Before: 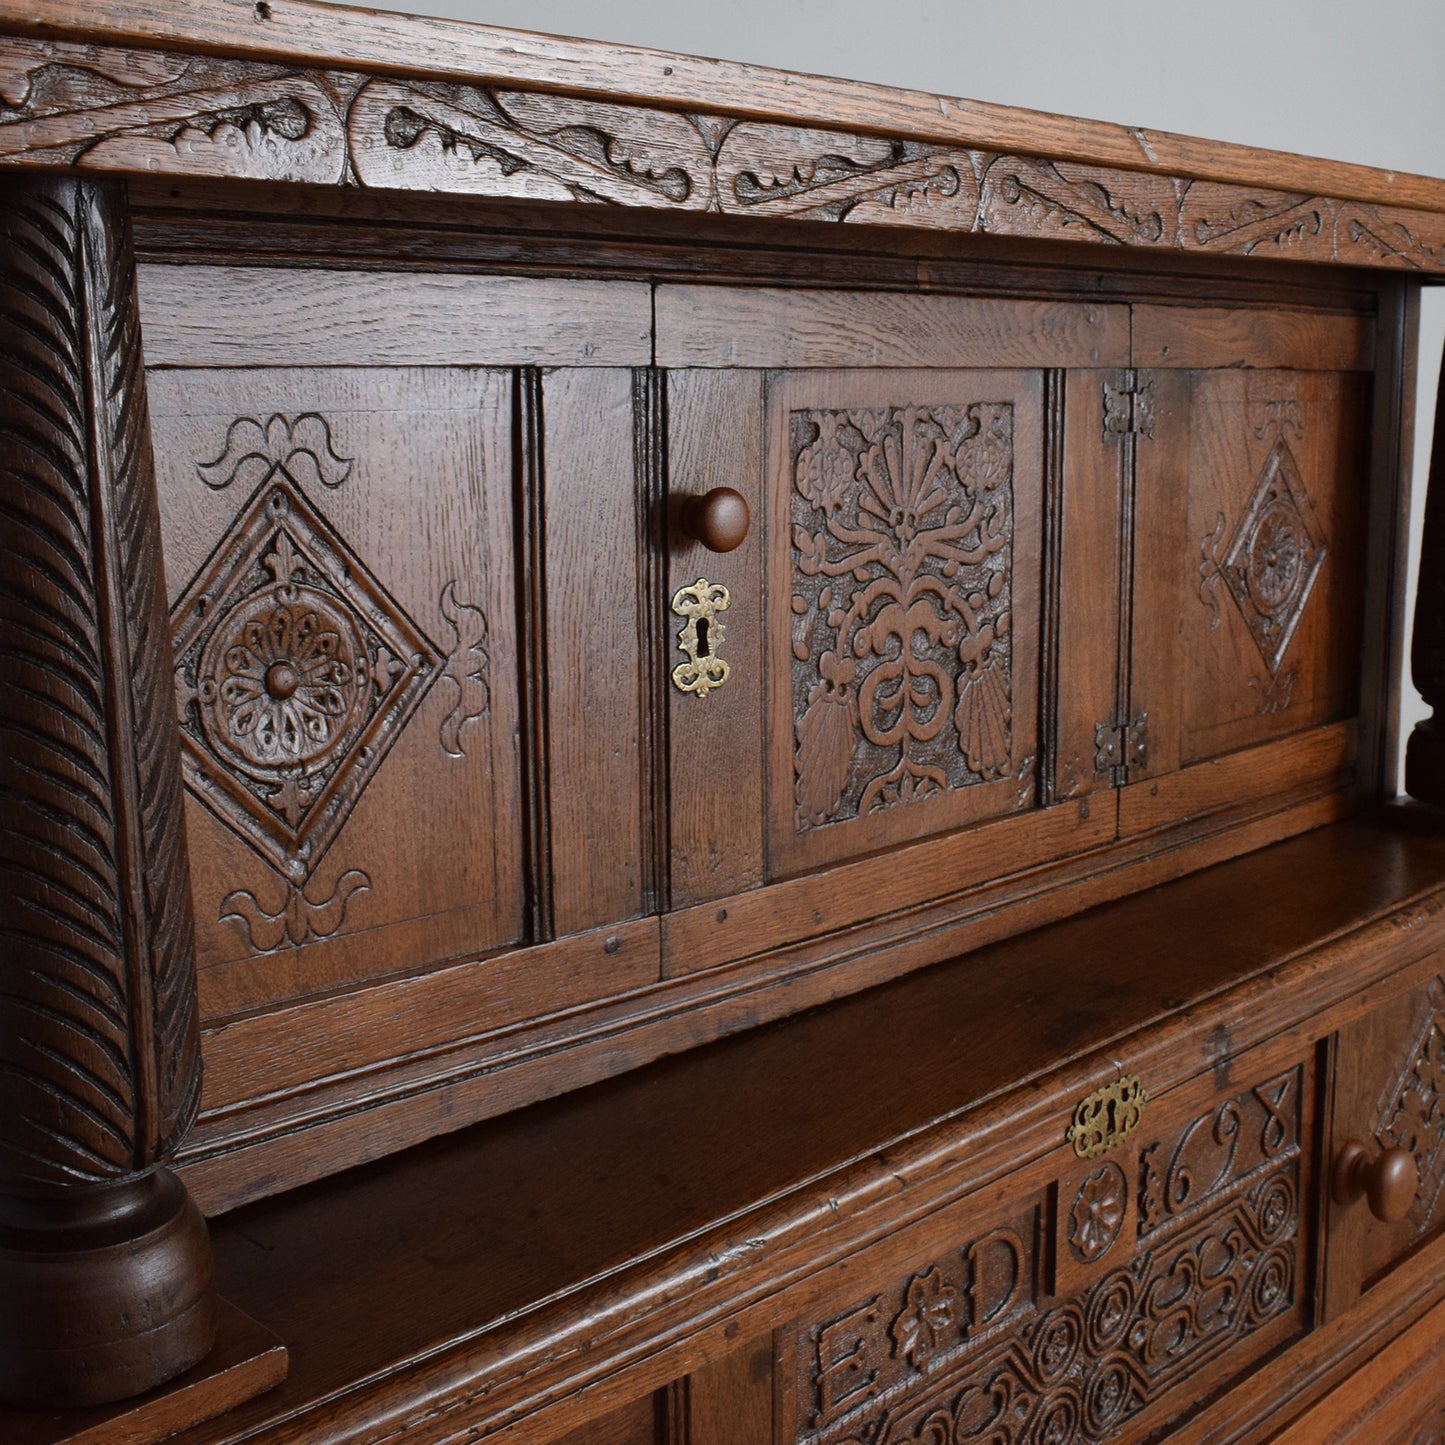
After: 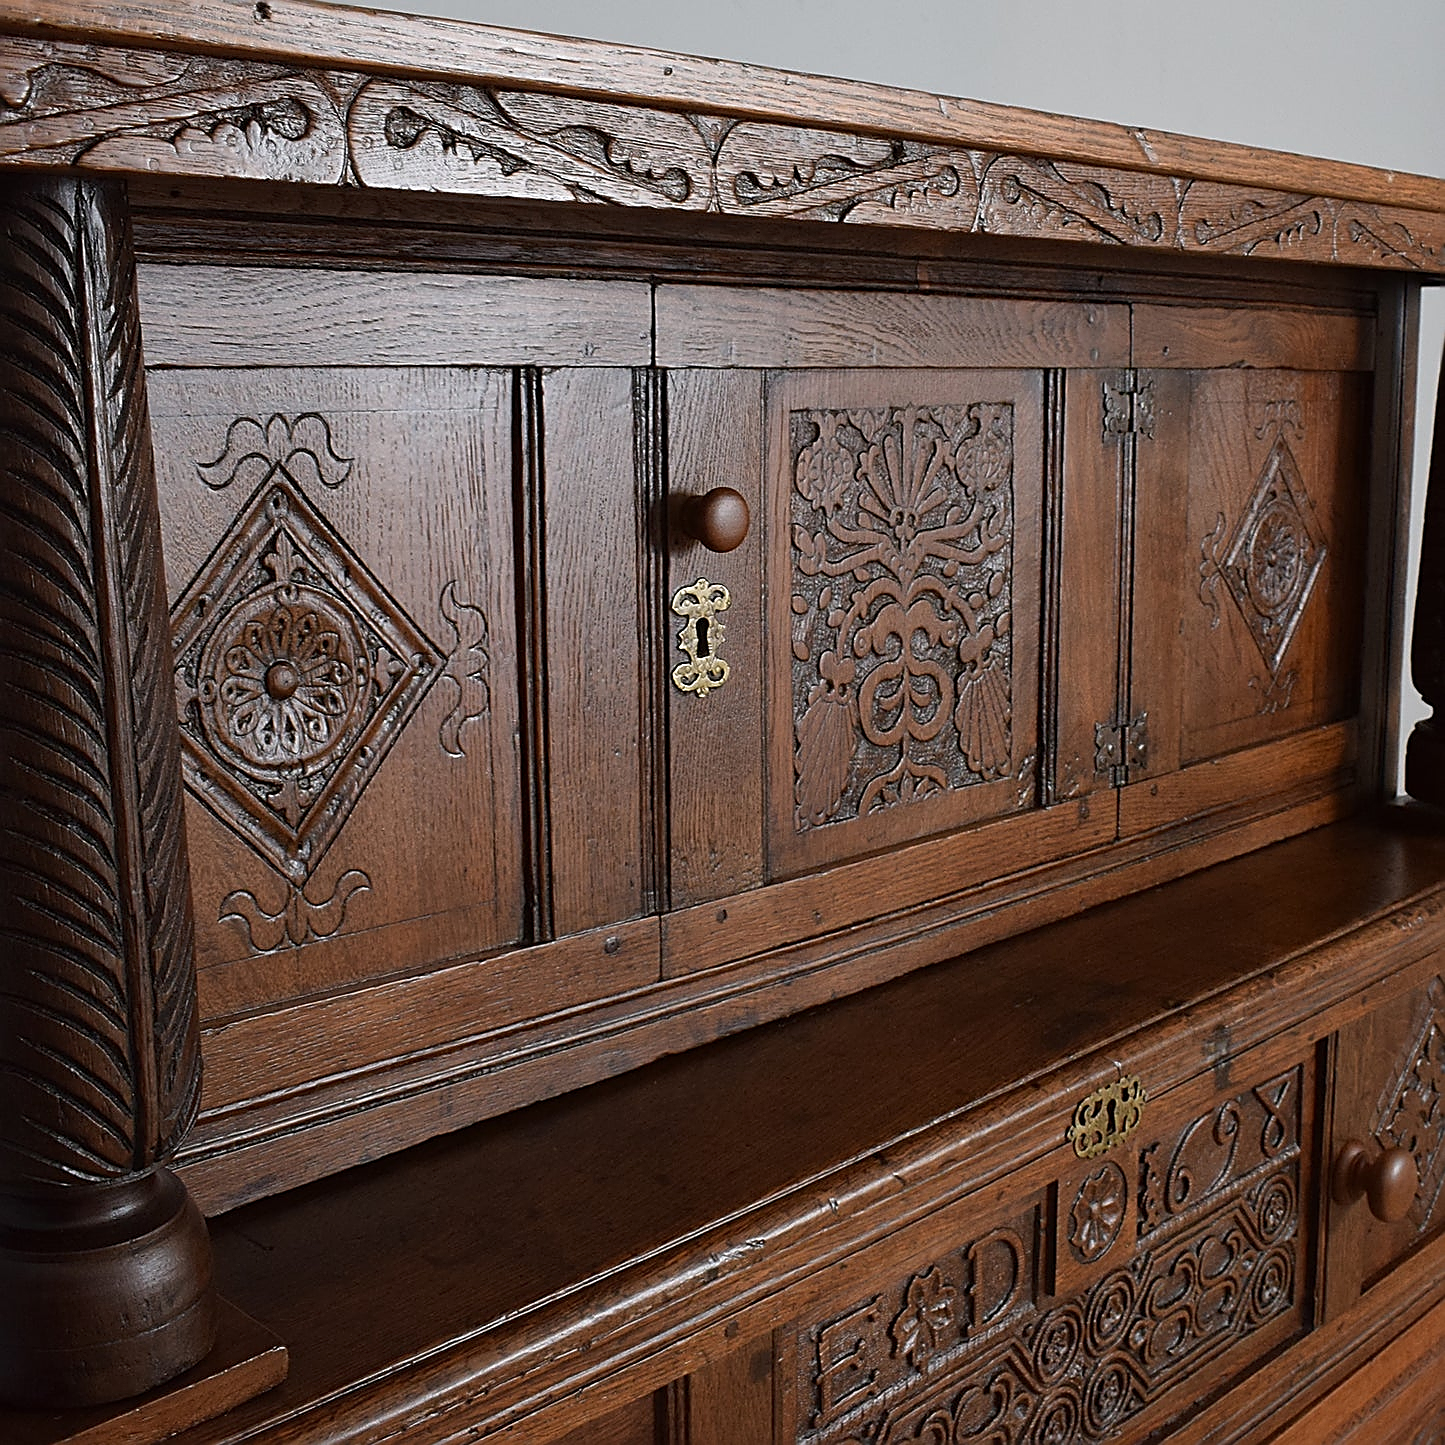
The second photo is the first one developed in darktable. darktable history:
sharpen: radius 1.68, amount 1.282
